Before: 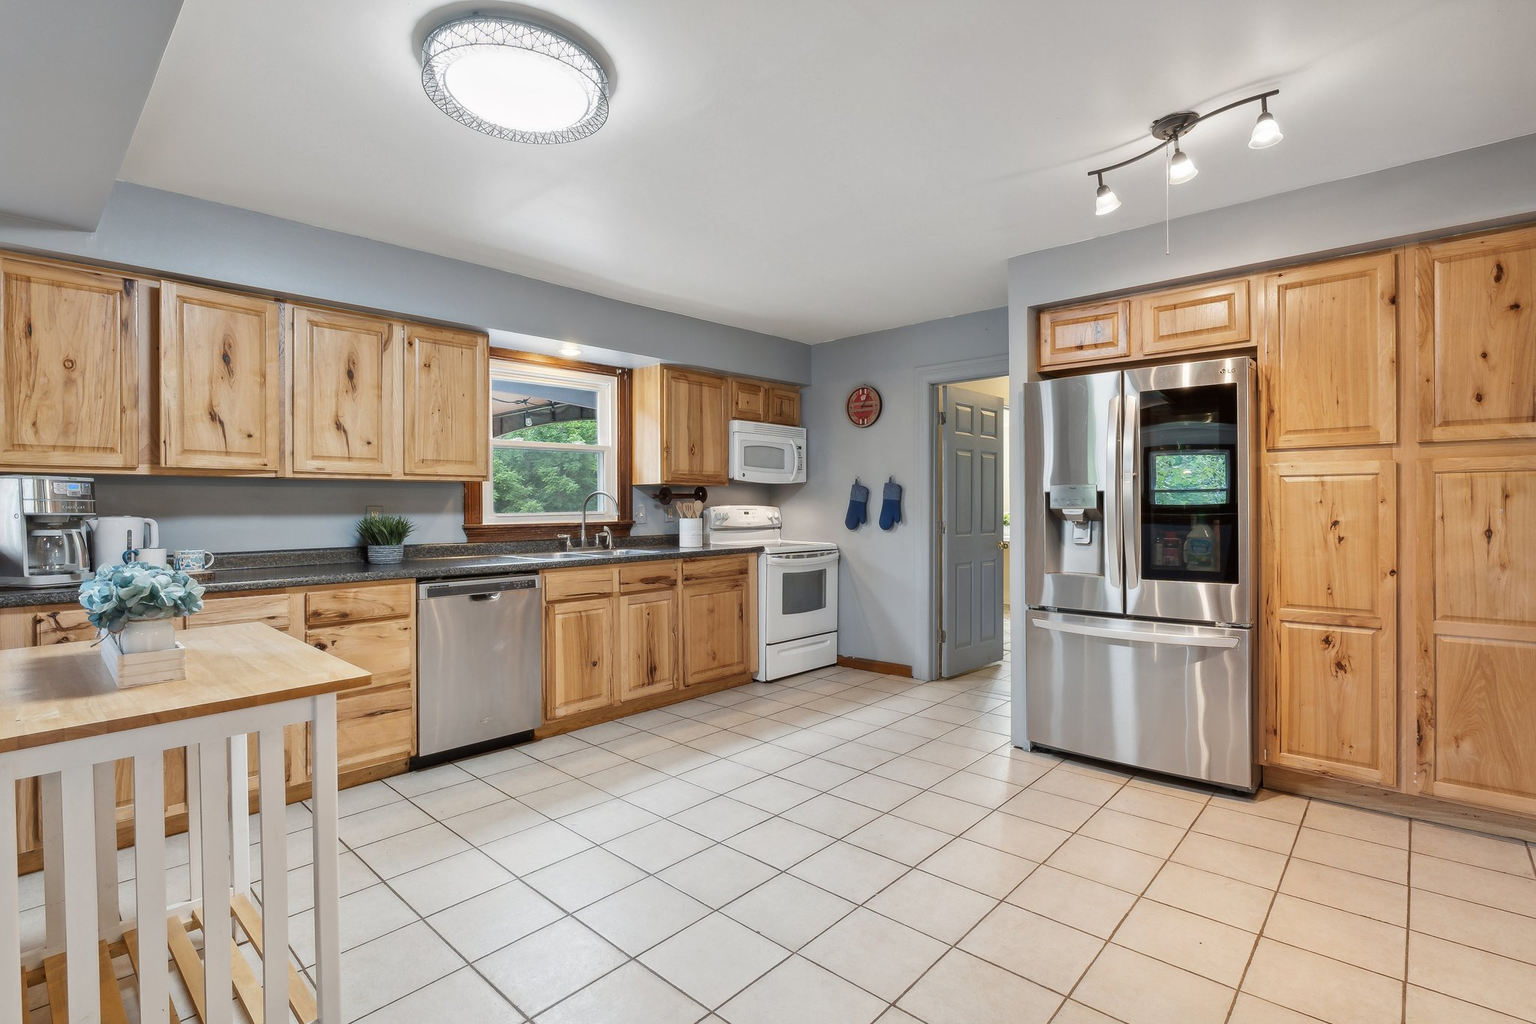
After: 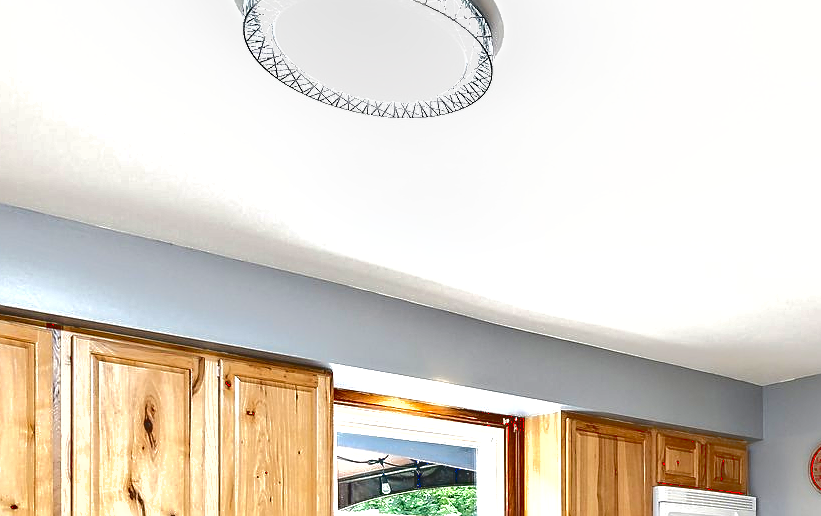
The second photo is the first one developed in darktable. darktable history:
tone equalizer: -8 EV -1.1 EV, -7 EV -1.02 EV, -6 EV -0.86 EV, -5 EV -0.591 EV, -3 EV 0.595 EV, -2 EV 0.847 EV, -1 EV 0.991 EV, +0 EV 1.07 EV
crop: left 15.579%, top 5.44%, right 44.315%, bottom 56.749%
tone curve: curves: ch0 [(0, 0) (0.003, 0.298) (0.011, 0.298) (0.025, 0.298) (0.044, 0.3) (0.069, 0.302) (0.1, 0.312) (0.136, 0.329) (0.177, 0.354) (0.224, 0.376) (0.277, 0.408) (0.335, 0.453) (0.399, 0.503) (0.468, 0.562) (0.543, 0.623) (0.623, 0.686) (0.709, 0.754) (0.801, 0.825) (0.898, 0.873) (1, 1)], color space Lab, linked channels, preserve colors none
shadows and highlights: white point adjustment 0.915, soften with gaussian
sharpen: on, module defaults
exposure: black level correction 0.009, exposure 0.017 EV, compensate exposure bias true, compensate highlight preservation false
